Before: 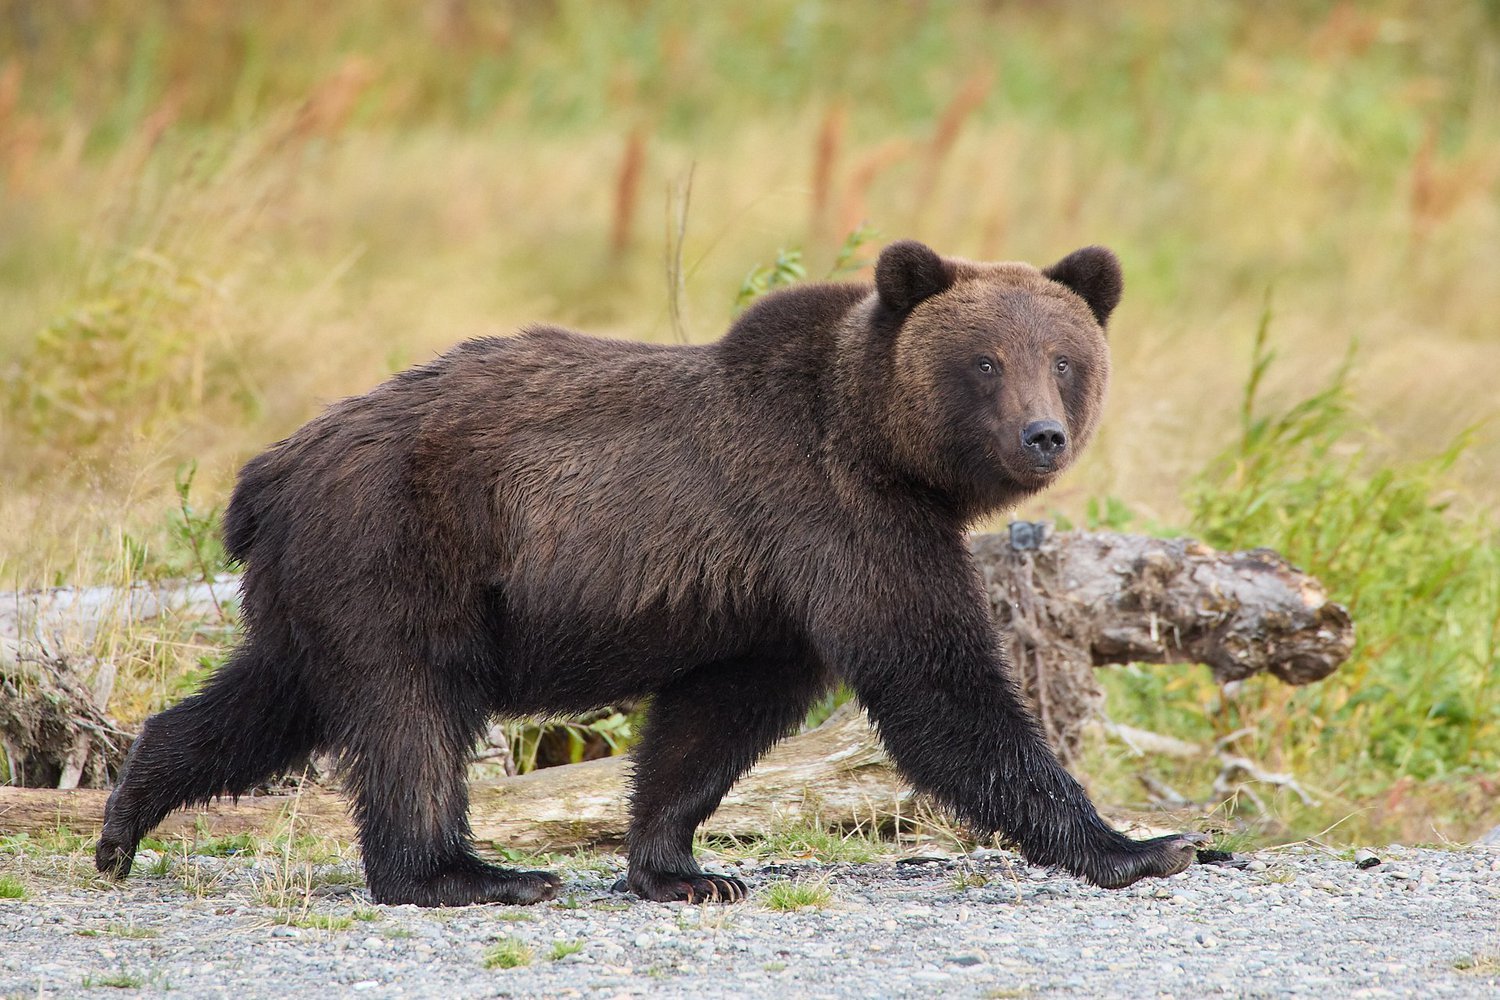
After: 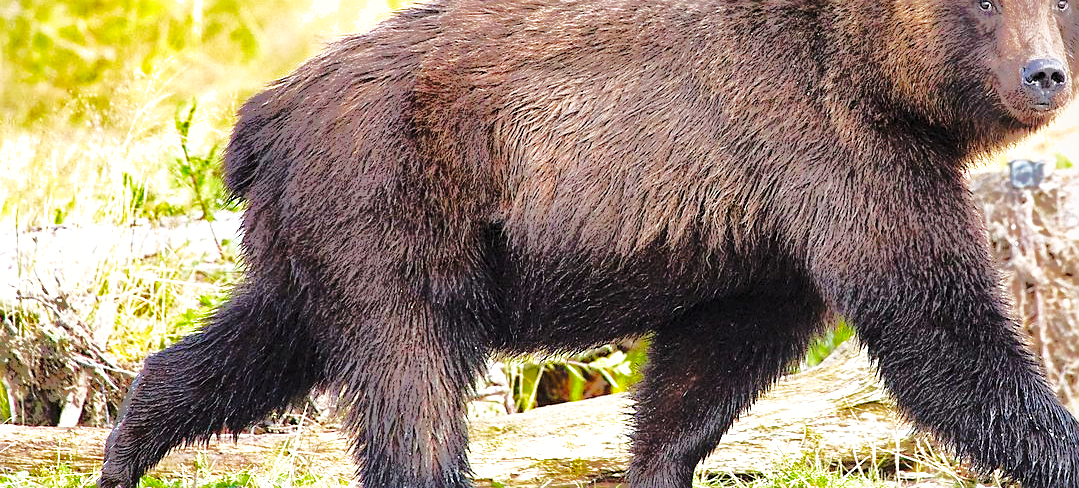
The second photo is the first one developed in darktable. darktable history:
shadows and highlights: shadows -19.28, highlights -73.82
crop: top 36.271%, right 28.025%, bottom 14.921%
base curve: curves: ch0 [(0, 0) (0.04, 0.03) (0.133, 0.232) (0.448, 0.748) (0.843, 0.968) (1, 1)], preserve colors none
exposure: black level correction 0.001, exposure 0.957 EV, compensate exposure bias true, compensate highlight preservation false
vignetting: fall-off start 100.64%, brightness -0.178, saturation -0.307, center (-0.081, 0.065), width/height ratio 1.307
contrast brightness saturation: brightness 0.086, saturation 0.192
sharpen: on, module defaults
